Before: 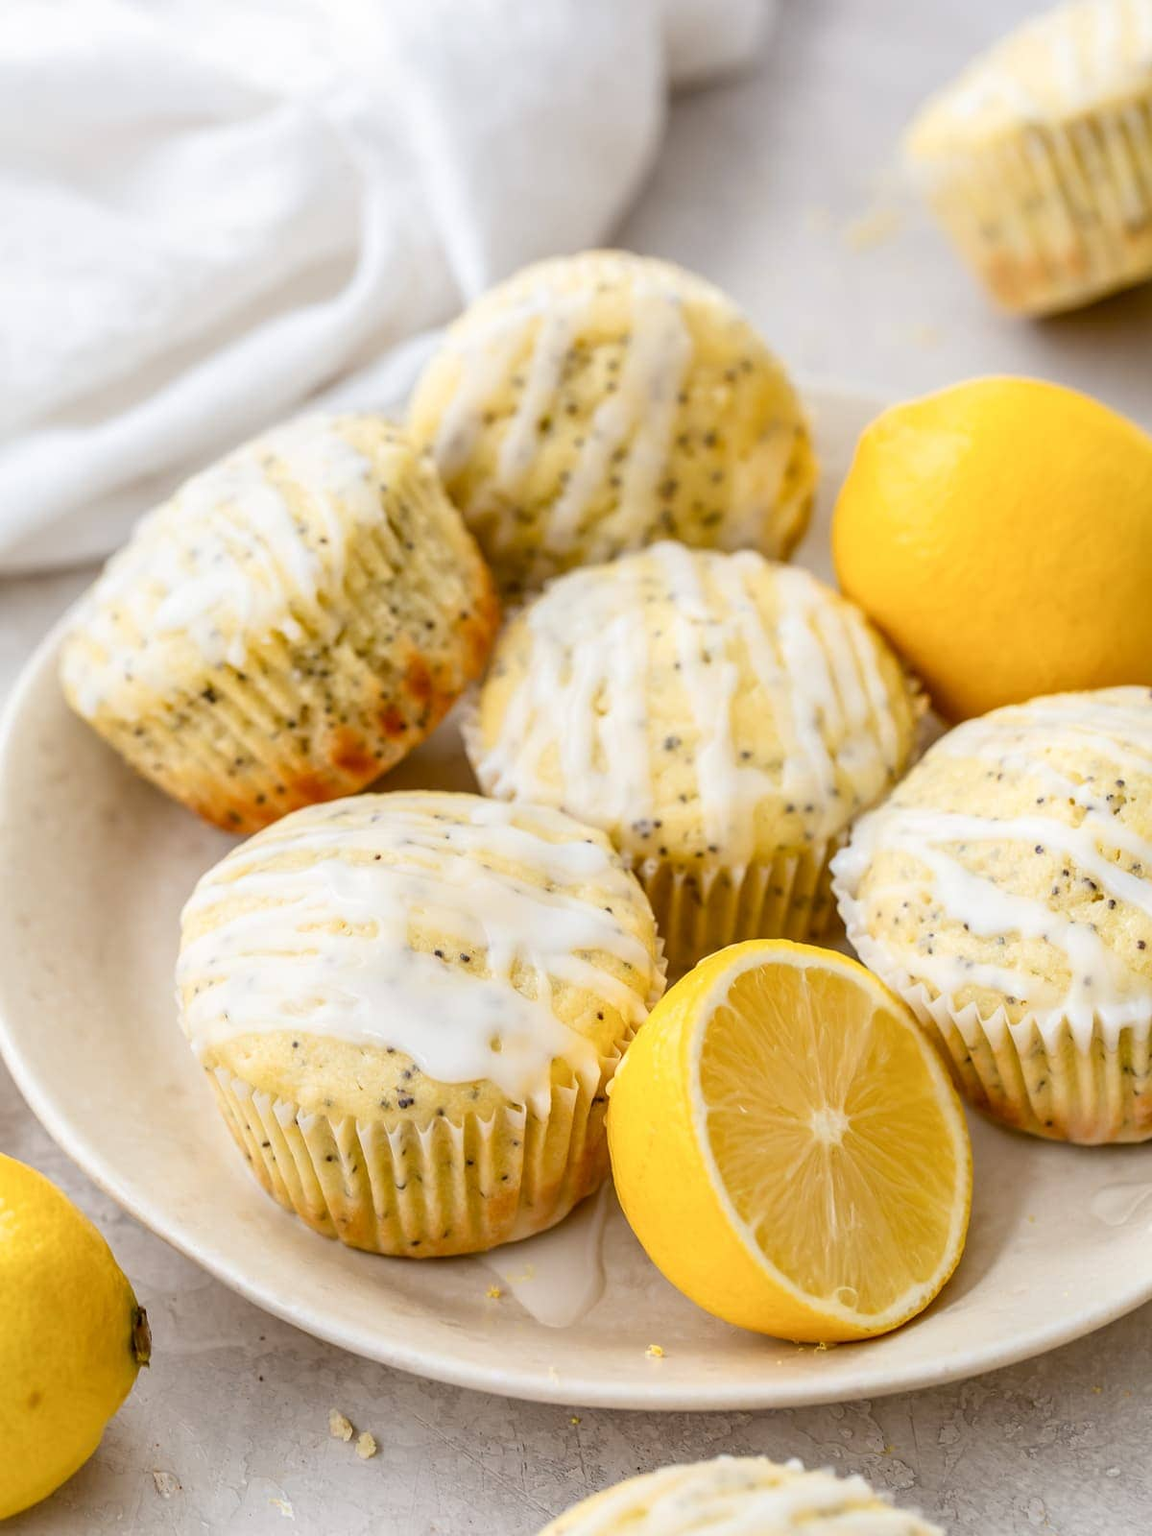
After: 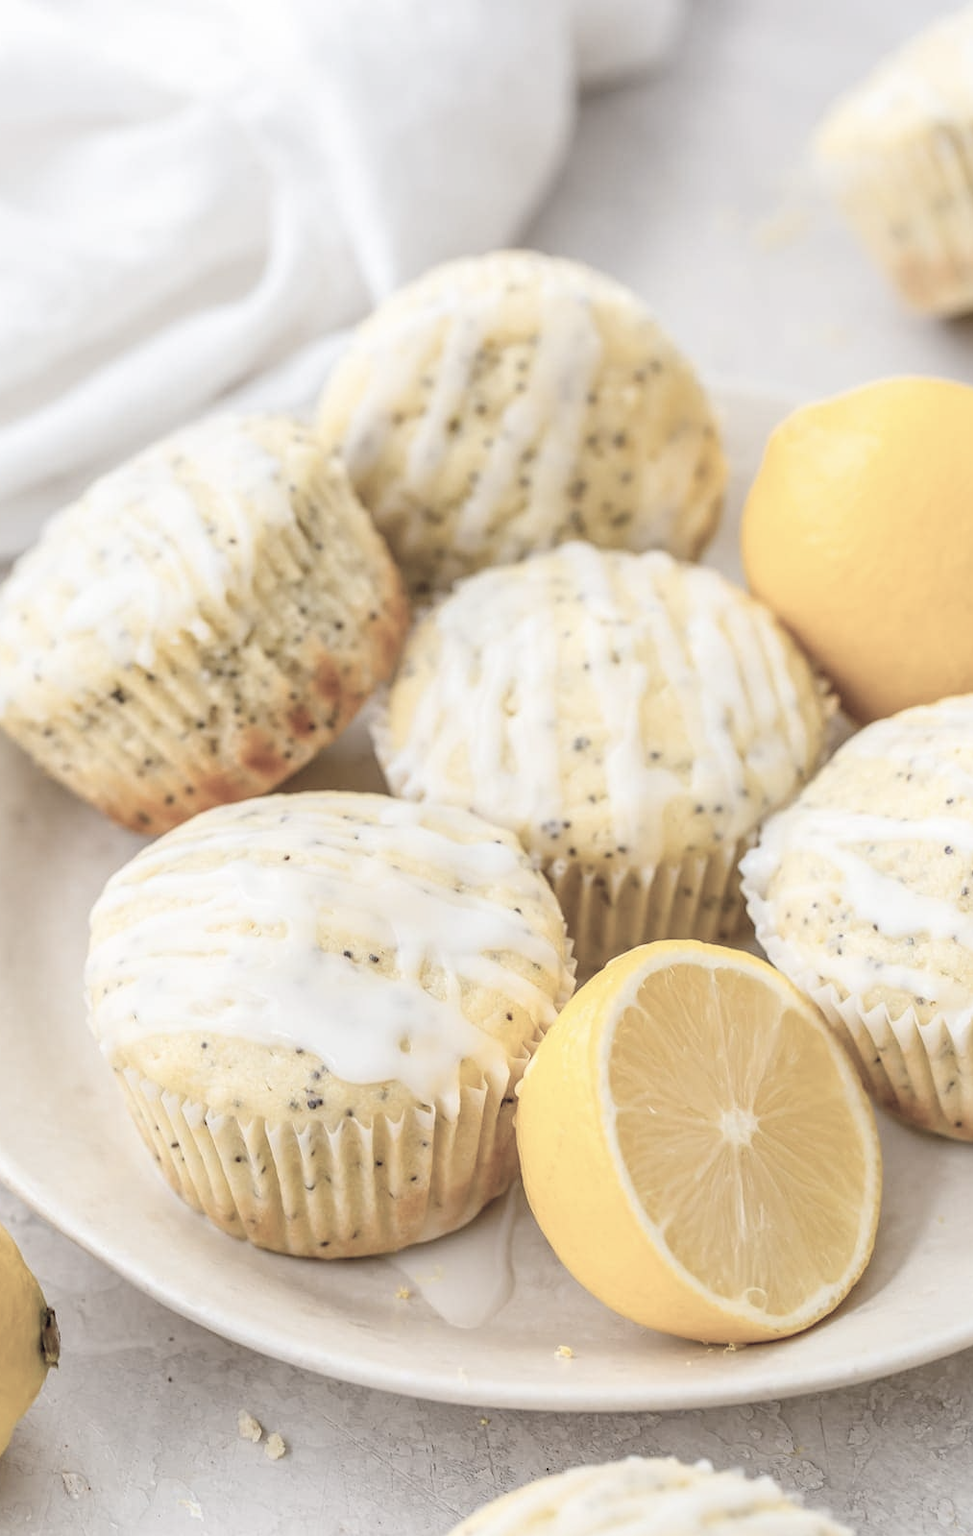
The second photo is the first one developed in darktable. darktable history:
contrast brightness saturation: brightness 0.183, saturation -0.486
crop: left 7.978%, right 7.531%
